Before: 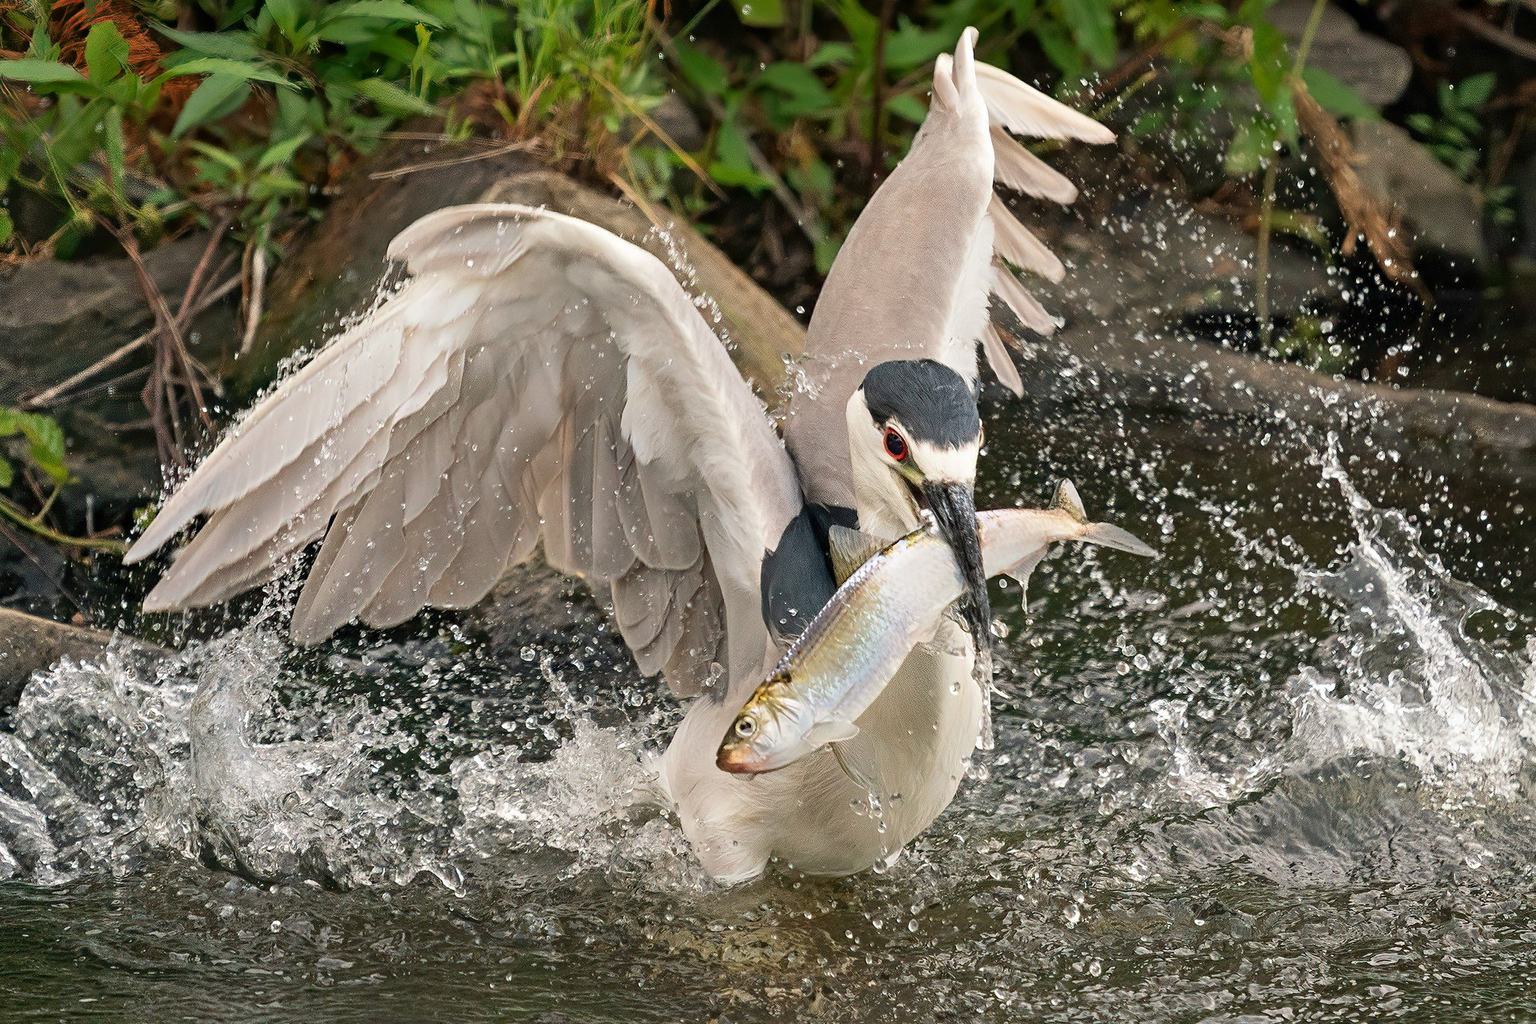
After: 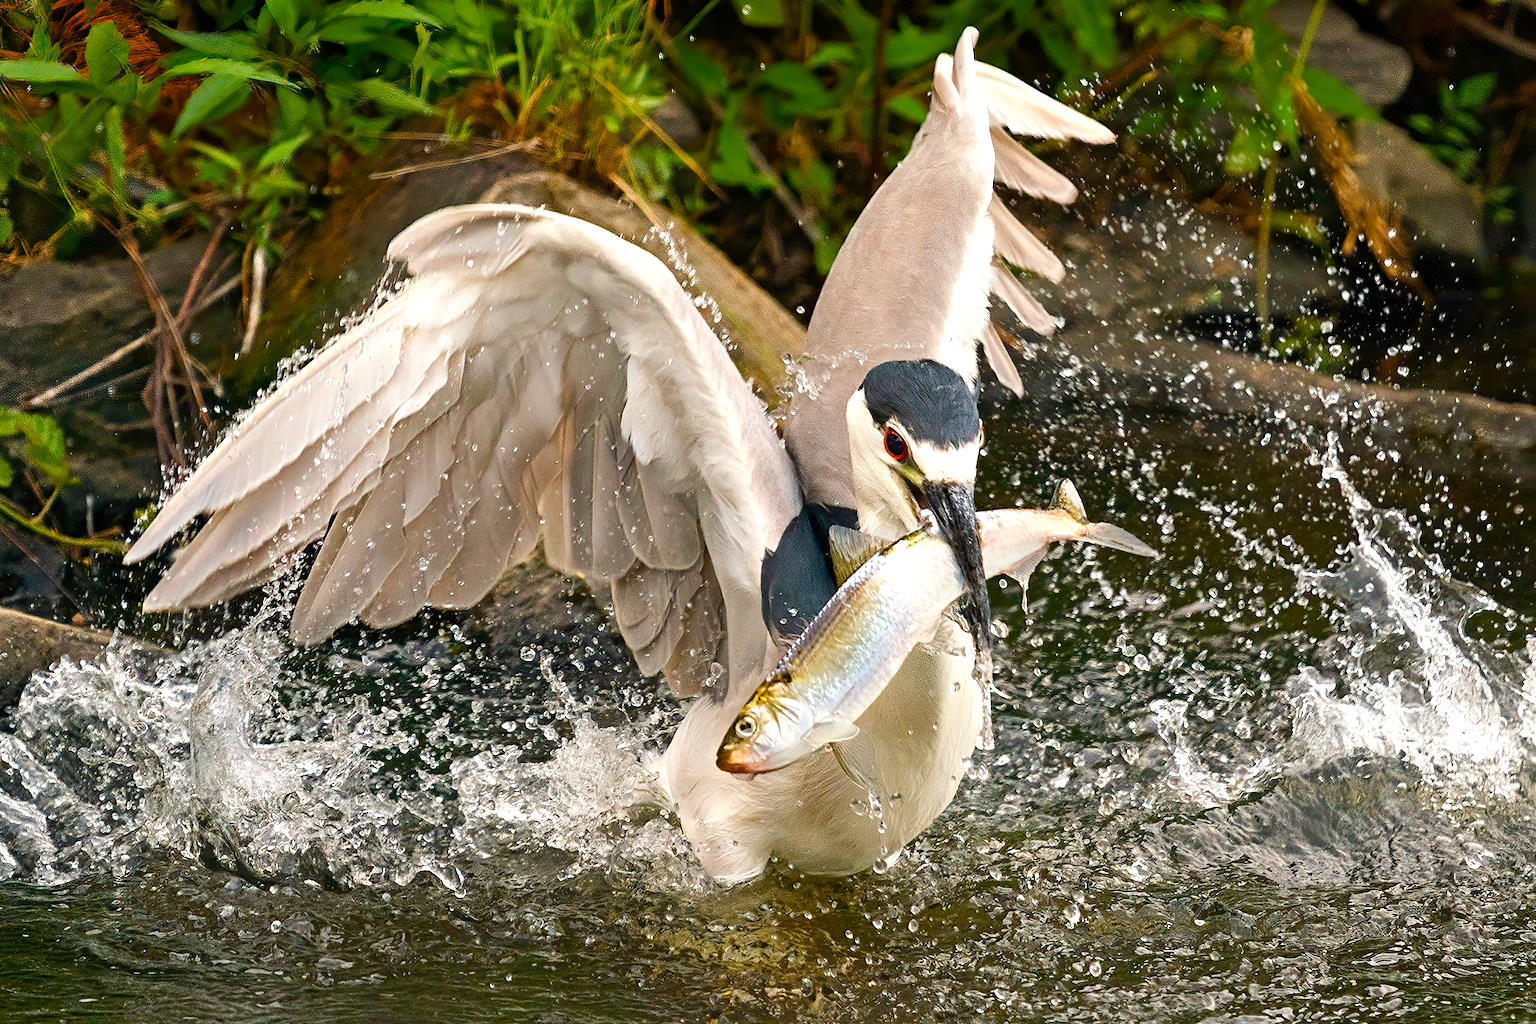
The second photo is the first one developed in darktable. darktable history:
color balance rgb: perceptual saturation grading › global saturation 55.206%, perceptual saturation grading › highlights -50.094%, perceptual saturation grading › mid-tones 39.599%, perceptual saturation grading › shadows 30.233%, perceptual brilliance grading › highlights 12.793%, perceptual brilliance grading › mid-tones 7.963%, perceptual brilliance grading › shadows -16.779%, global vibrance 20%
